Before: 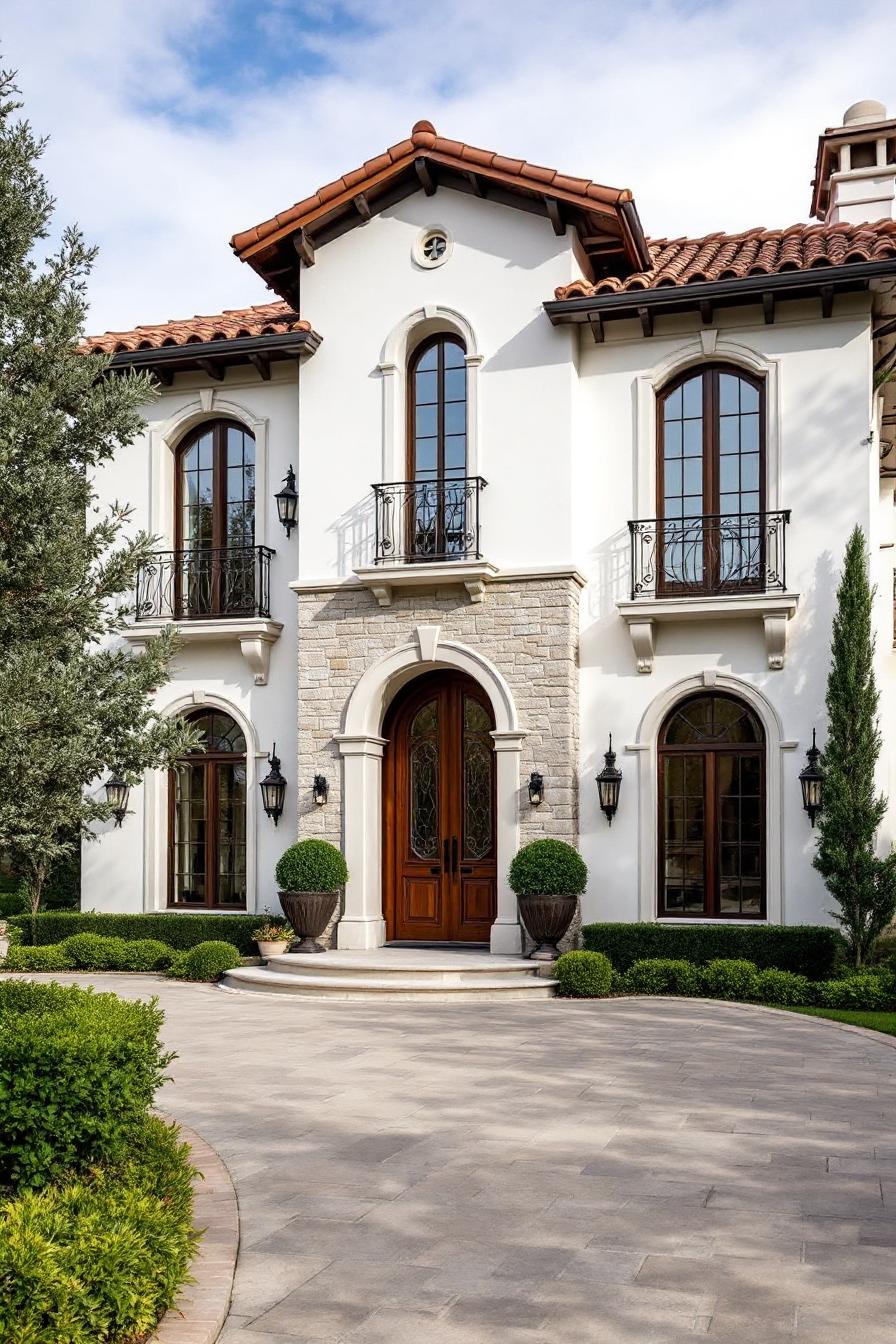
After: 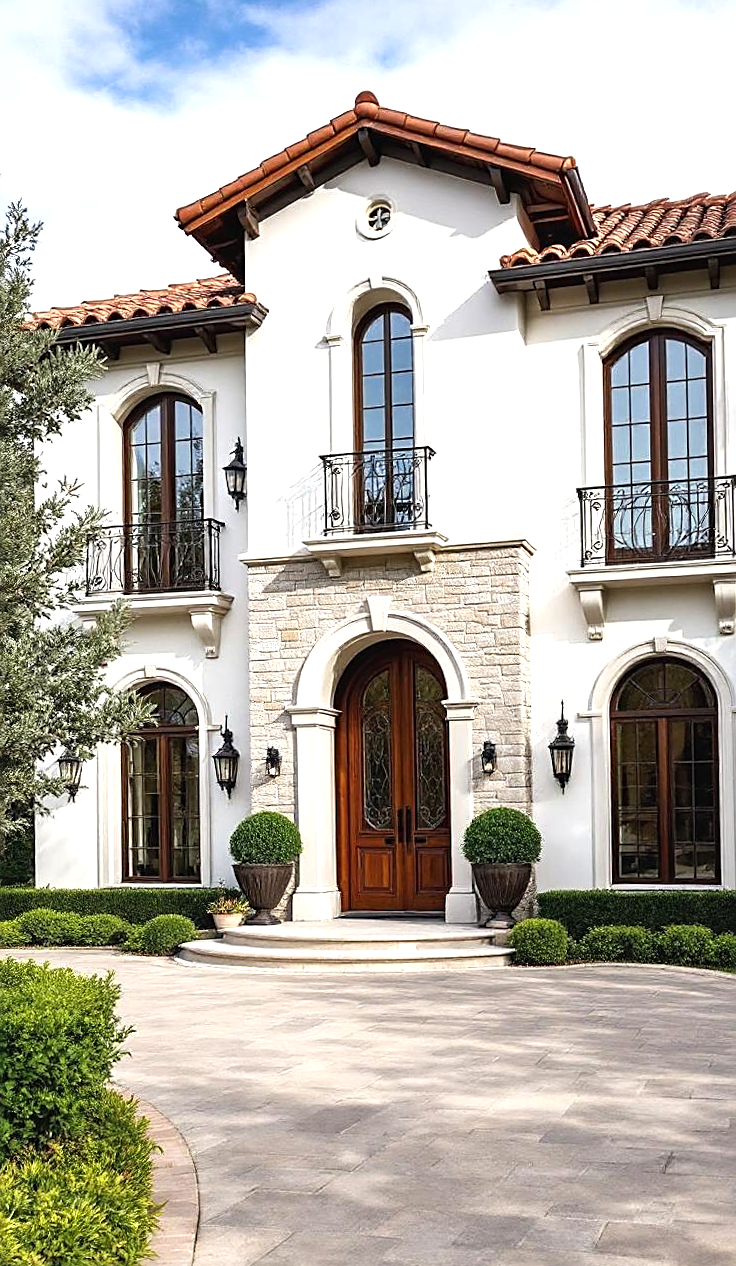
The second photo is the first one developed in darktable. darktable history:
crop and rotate: angle 0.888°, left 4.518%, top 1.155%, right 11.439%, bottom 2.437%
exposure: black level correction -0.002, exposure 0.538 EV, compensate highlight preservation false
sharpen: on, module defaults
shadows and highlights: radius 125.89, shadows 30.54, highlights -30.62, low approximation 0.01, soften with gaussian
